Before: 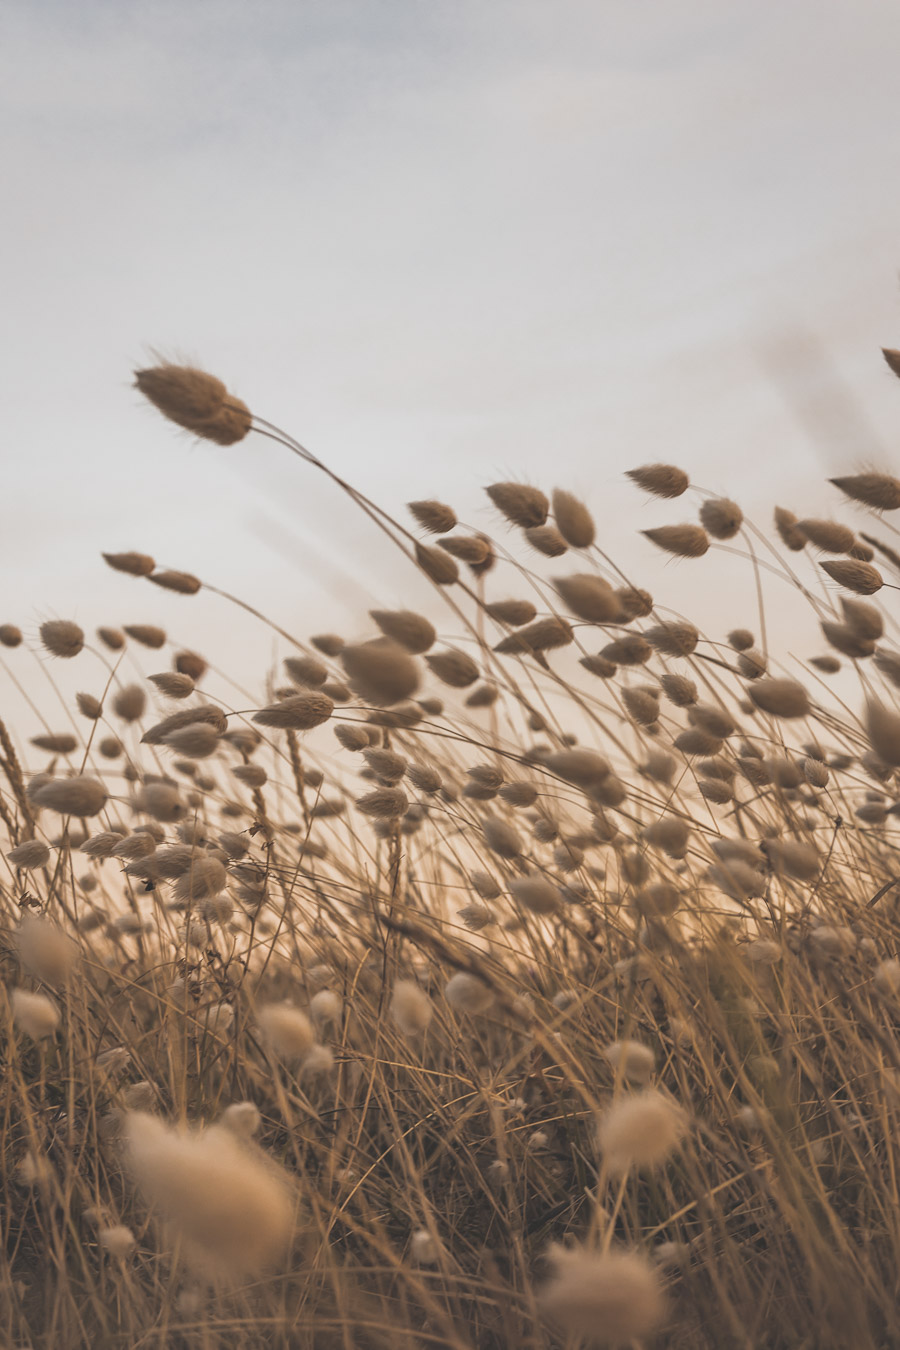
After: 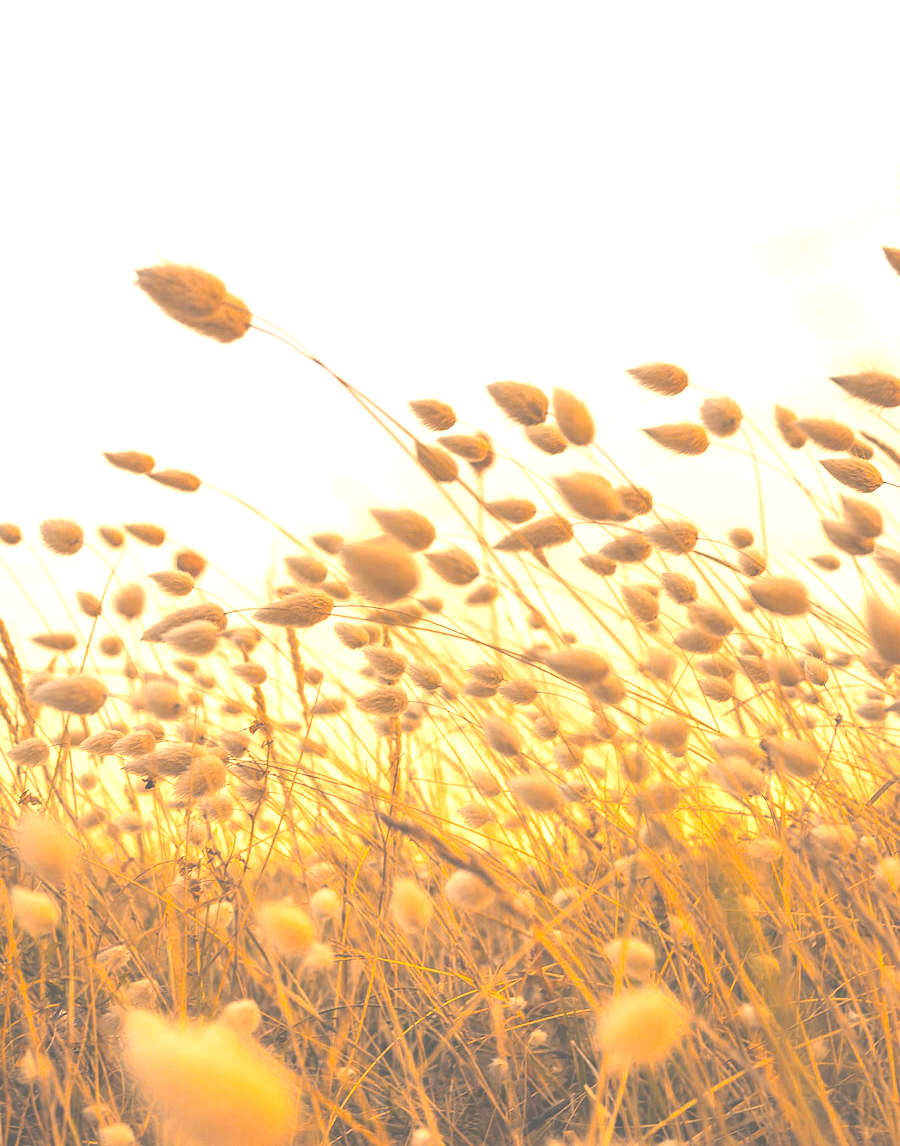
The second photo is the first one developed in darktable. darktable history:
color balance rgb: shadows lift › chroma 0.993%, shadows lift › hue 112.02°, highlights gain › chroma 2.034%, highlights gain › hue 73.86°, global offset › luminance 0.502%, perceptual saturation grading › global saturation 25.248%, global vibrance 16.015%, saturation formula JzAzBz (2021)
tone equalizer: -8 EV -0.717 EV, -7 EV -0.714 EV, -6 EV -0.623 EV, -5 EV -0.405 EV, -3 EV 0.392 EV, -2 EV 0.6 EV, -1 EV 0.69 EV, +0 EV 0.722 EV
contrast brightness saturation: contrast 0.202, brightness 0.16, saturation 0.217
crop: top 7.612%, bottom 7.457%
exposure: black level correction 0, exposure 0.947 EV, compensate highlight preservation false
